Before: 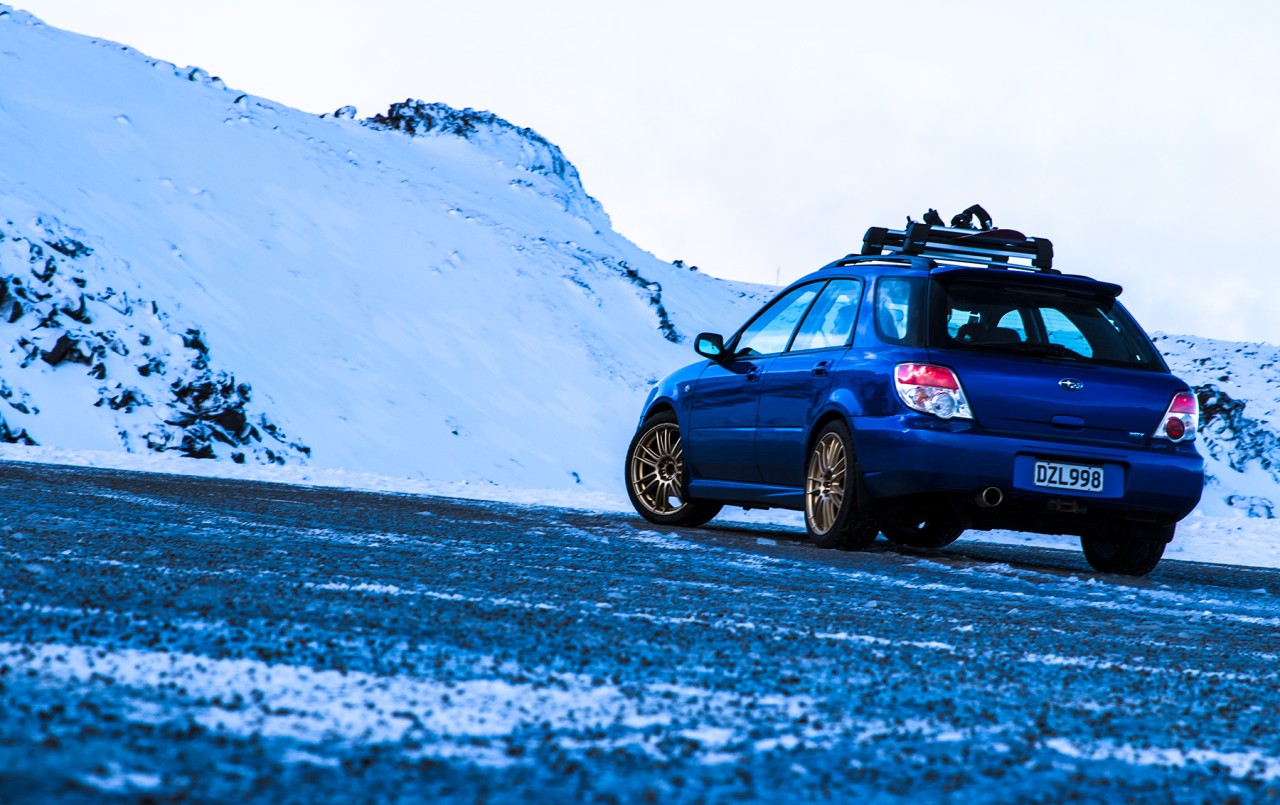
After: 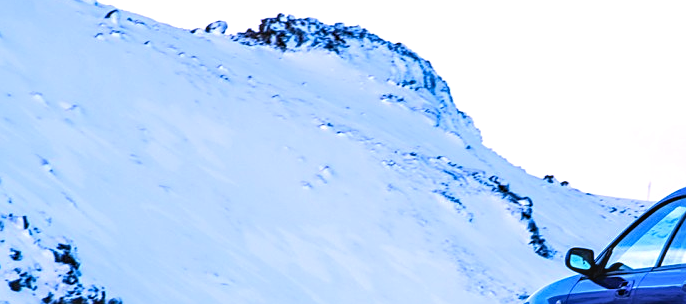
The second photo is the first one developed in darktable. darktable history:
crop: left 10.121%, top 10.631%, right 36.218%, bottom 51.526%
white balance: red 1.066, blue 1.119
local contrast: on, module defaults
shadows and highlights: shadows -12.5, white point adjustment 4, highlights 28.33
levels: mode automatic
sharpen: on, module defaults
